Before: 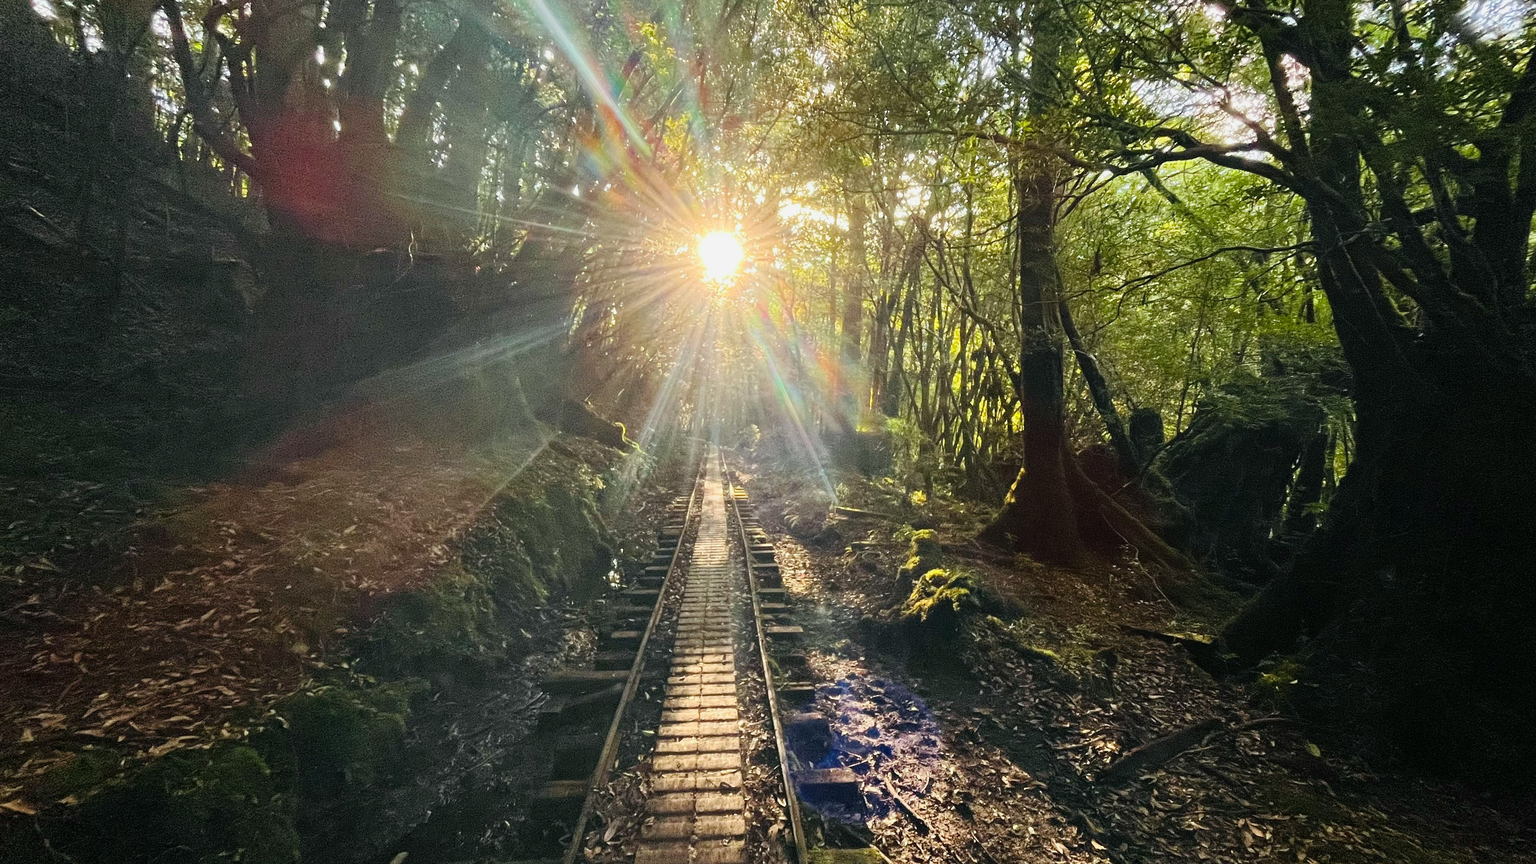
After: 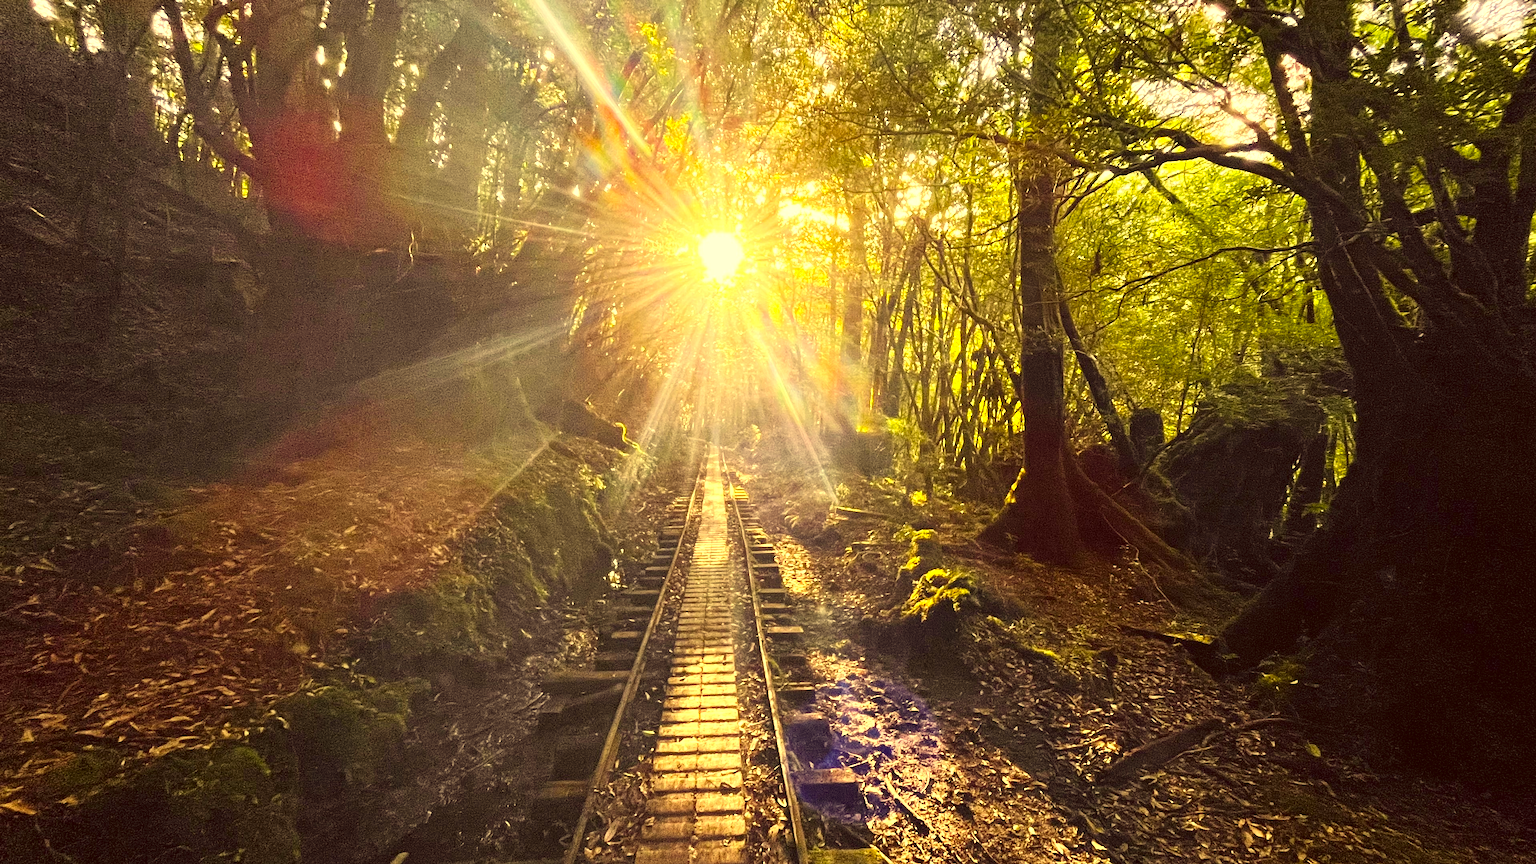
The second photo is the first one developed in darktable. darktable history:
color correction: highlights a* 9.66, highlights b* 38.91, shadows a* 14.41, shadows b* 3.37
exposure: black level correction 0, exposure 0.691 EV, compensate highlight preservation false
